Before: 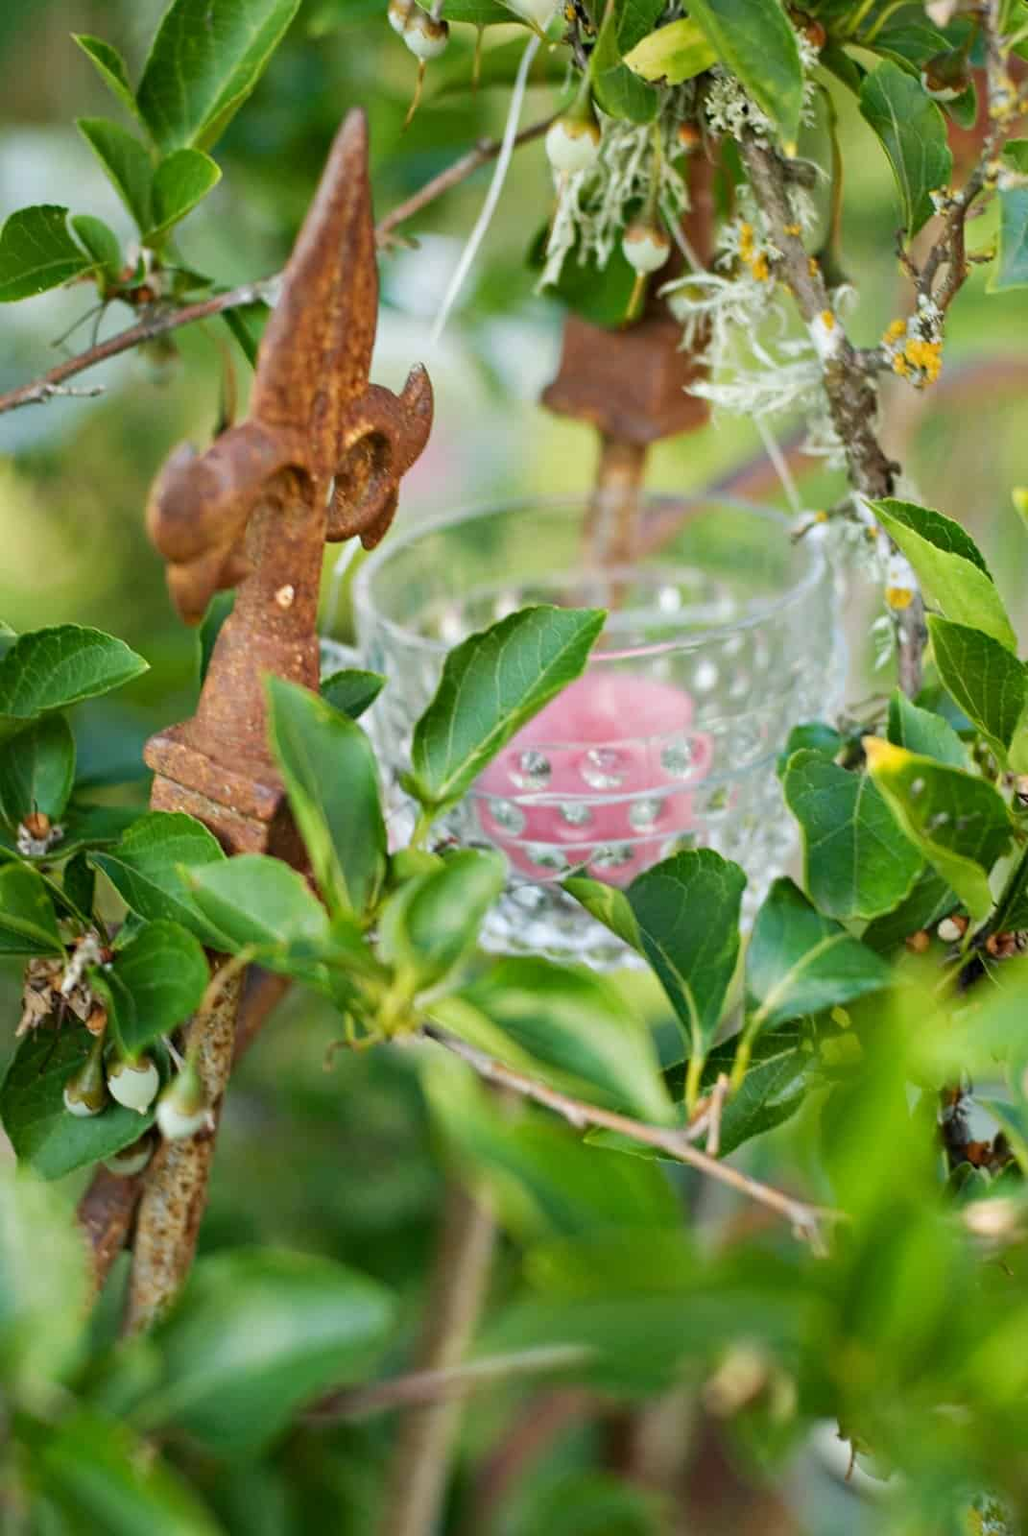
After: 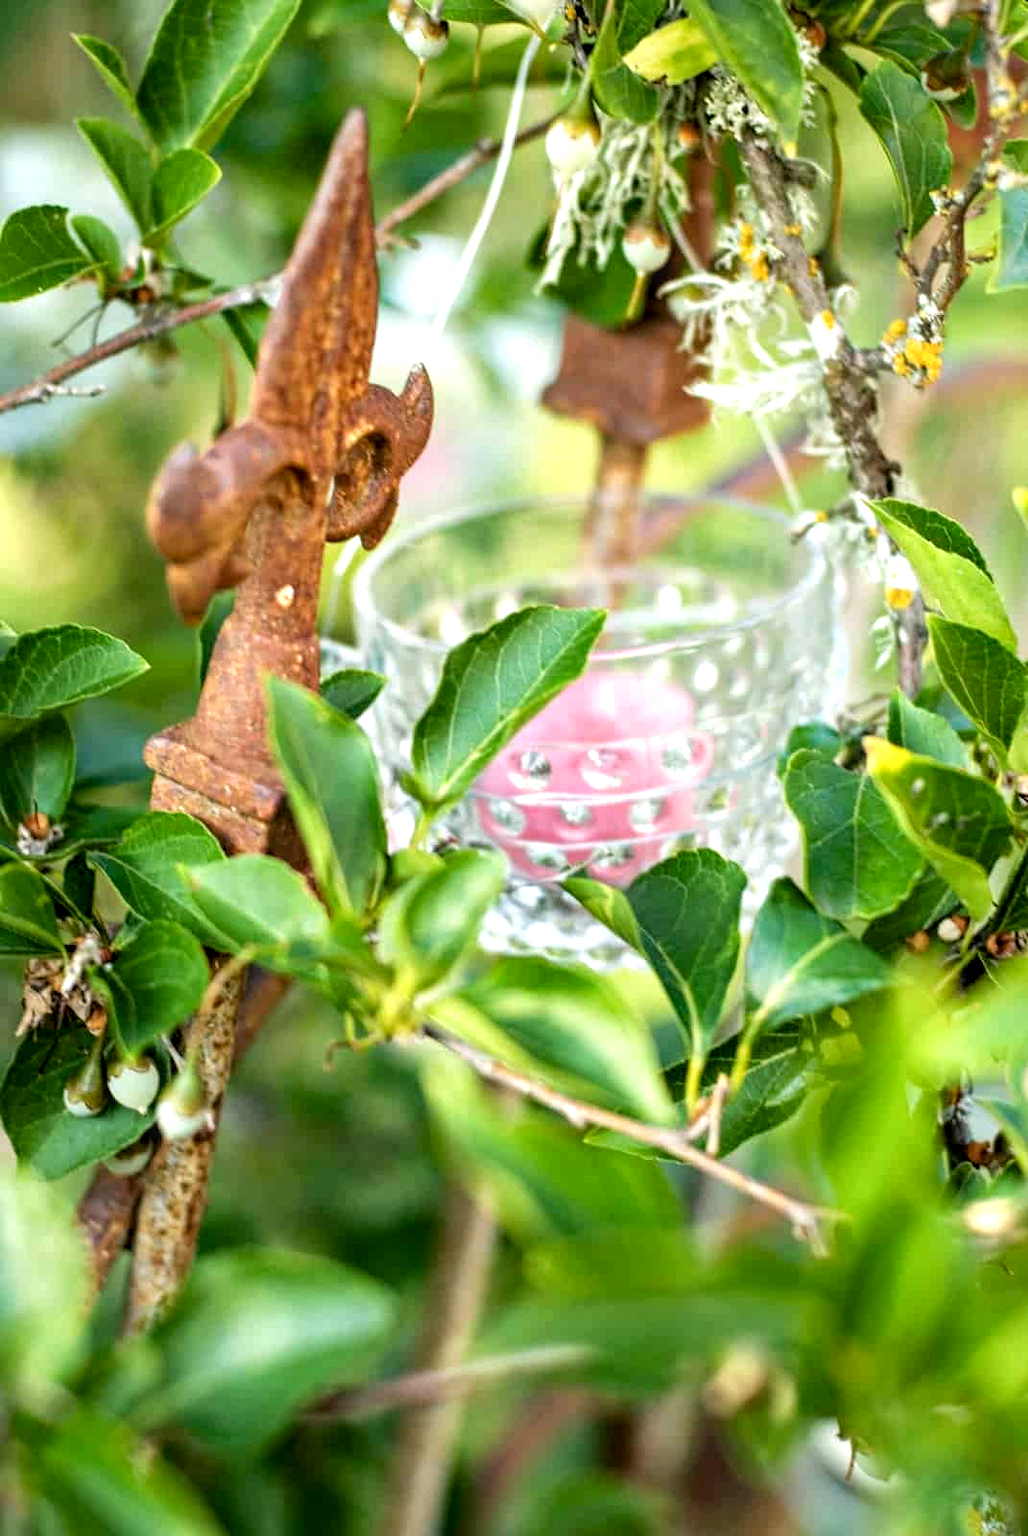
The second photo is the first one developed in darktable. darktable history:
color balance rgb: highlights gain › chroma 0.296%, highlights gain › hue 331.82°, global offset › luminance -0.503%, perceptual saturation grading › global saturation 0.733%
local contrast: on, module defaults
tone equalizer: -8 EV -0.776 EV, -7 EV -0.694 EV, -6 EV -0.568 EV, -5 EV -0.406 EV, -3 EV 0.388 EV, -2 EV 0.6 EV, -1 EV 0.693 EV, +0 EV 0.725 EV, mask exposure compensation -0.495 EV
